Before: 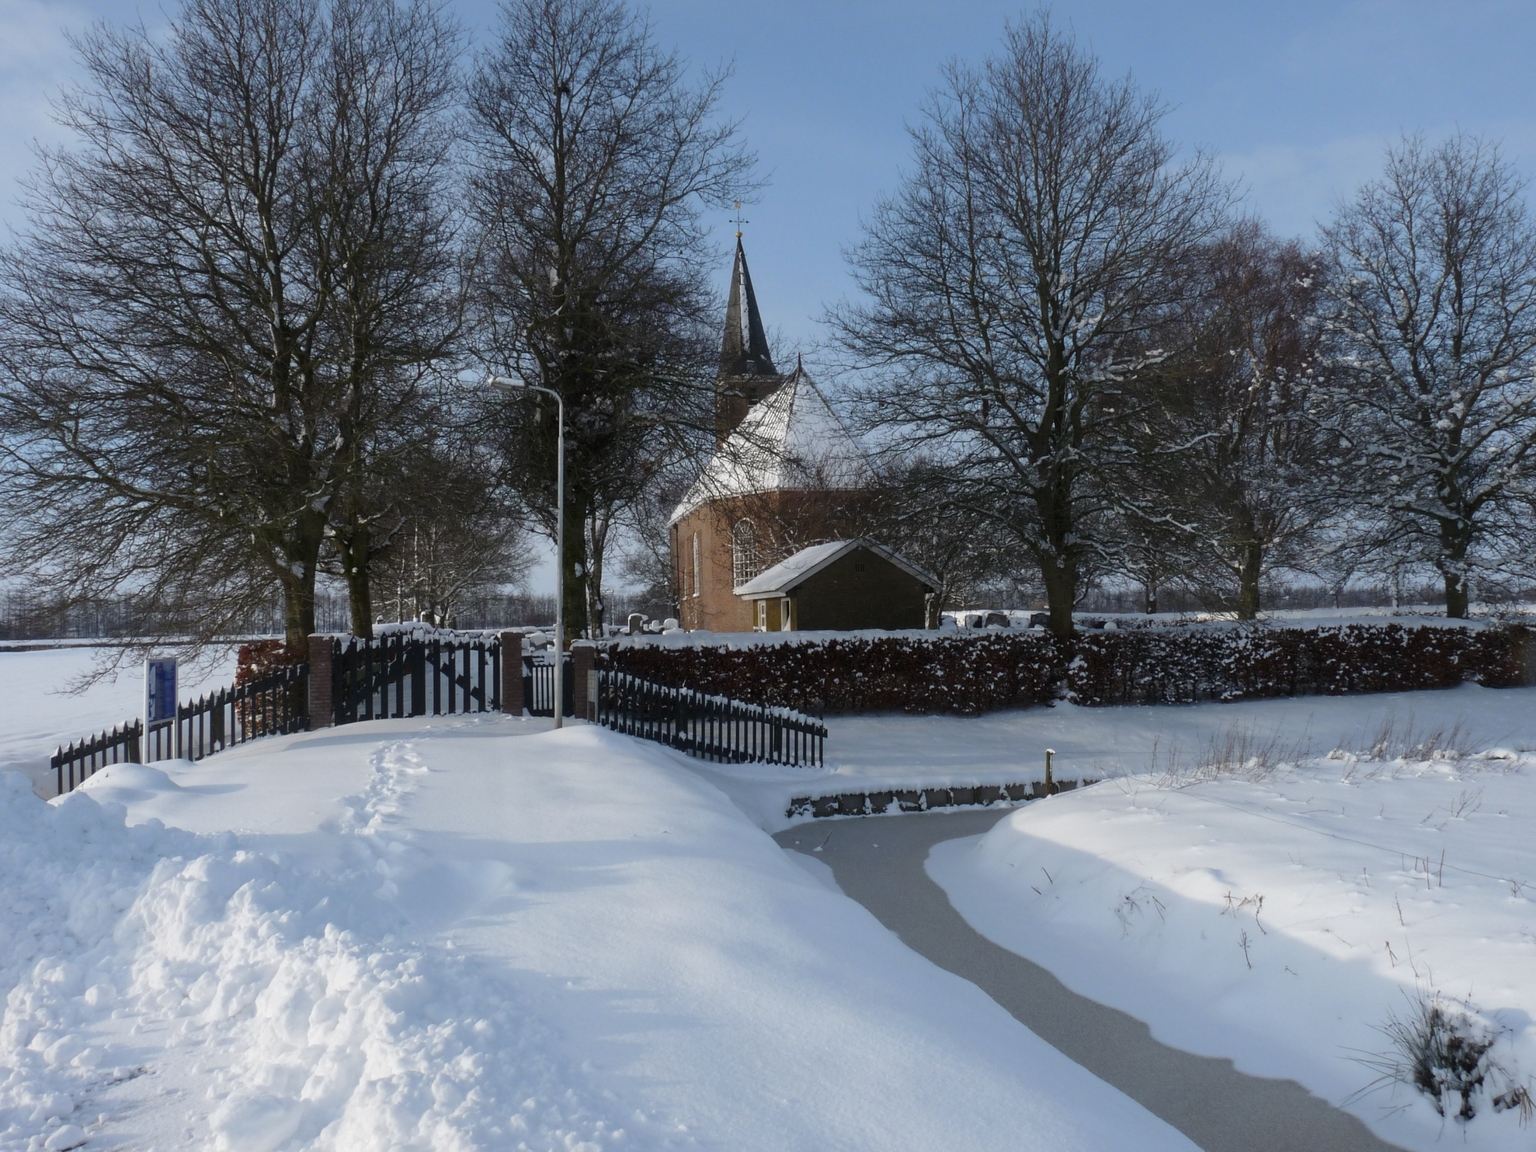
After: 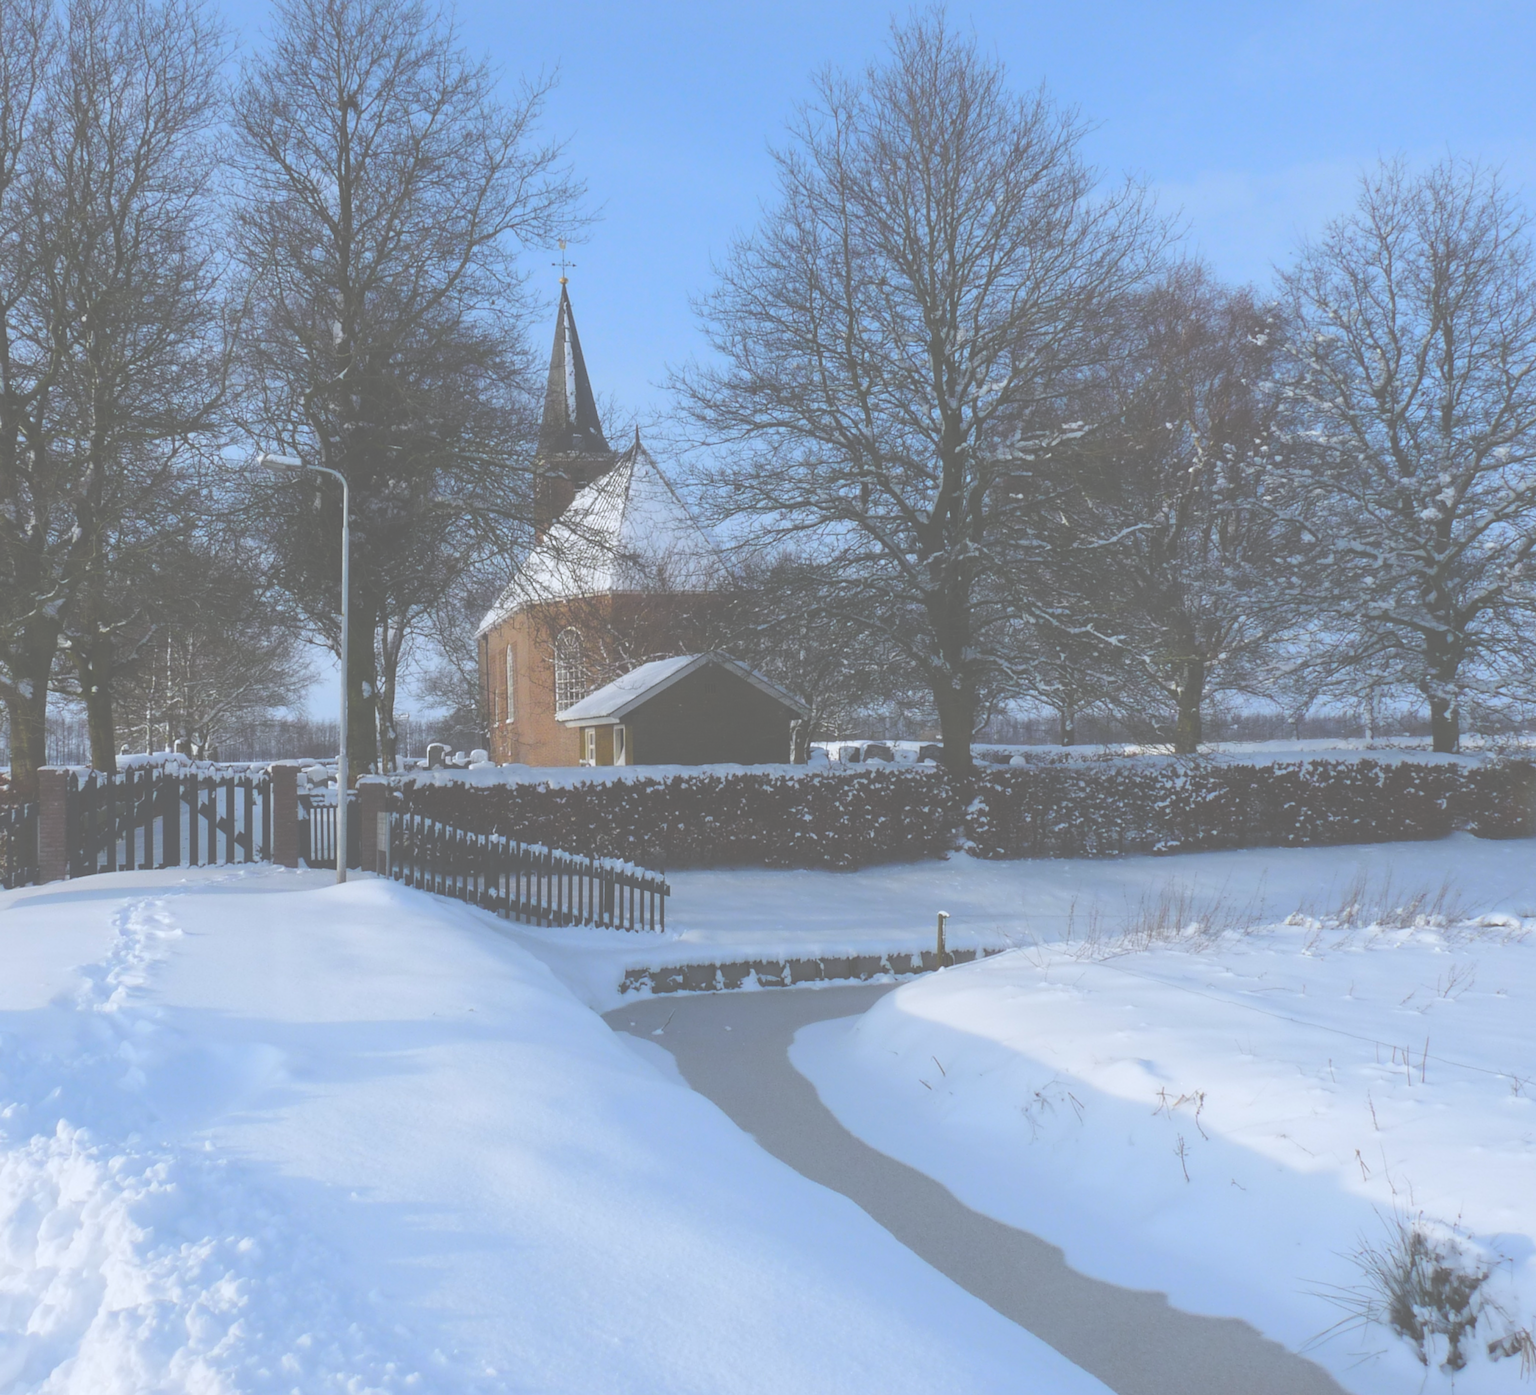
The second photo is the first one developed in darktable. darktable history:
rotate and perspective: rotation 0.192°, lens shift (horizontal) -0.015, crop left 0.005, crop right 0.996, crop top 0.006, crop bottom 0.99
exposure: black level correction -0.062, exposure -0.05 EV, compensate highlight preservation false
crop: left 17.582%, bottom 0.031%
contrast brightness saturation: contrast 0.07, brightness 0.18, saturation 0.4
tone equalizer: on, module defaults
white balance: red 0.974, blue 1.044
